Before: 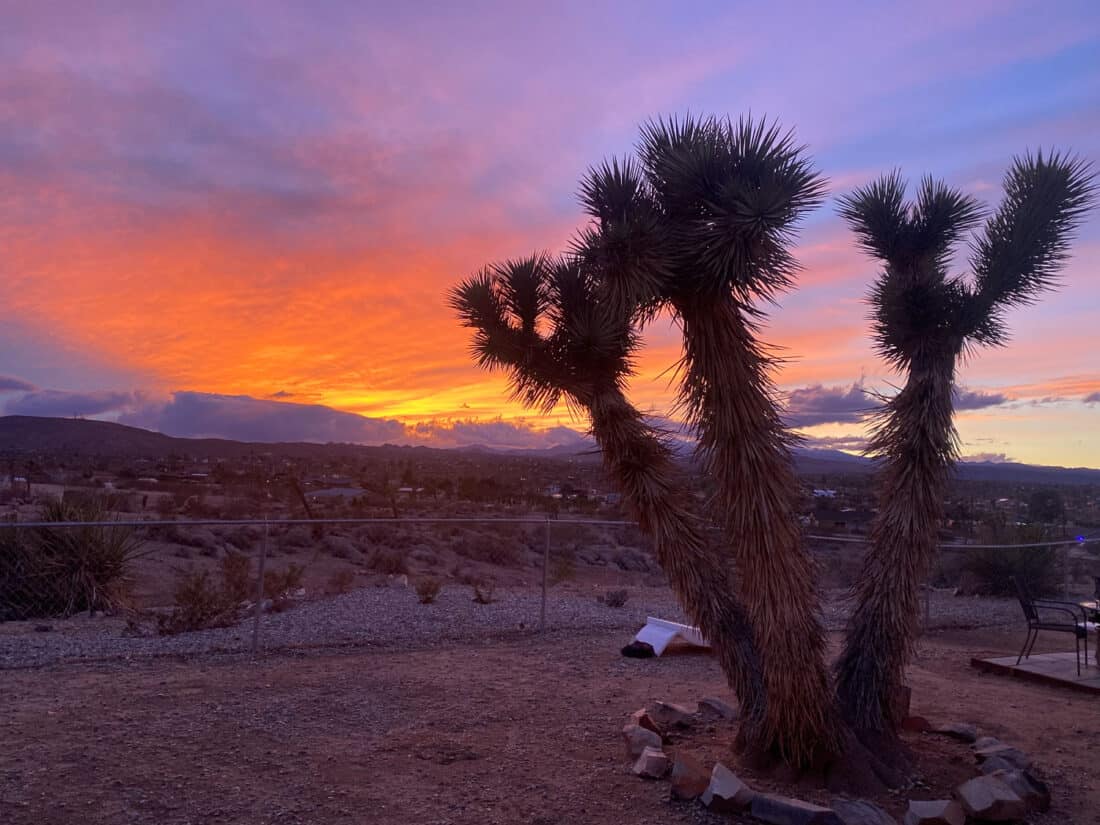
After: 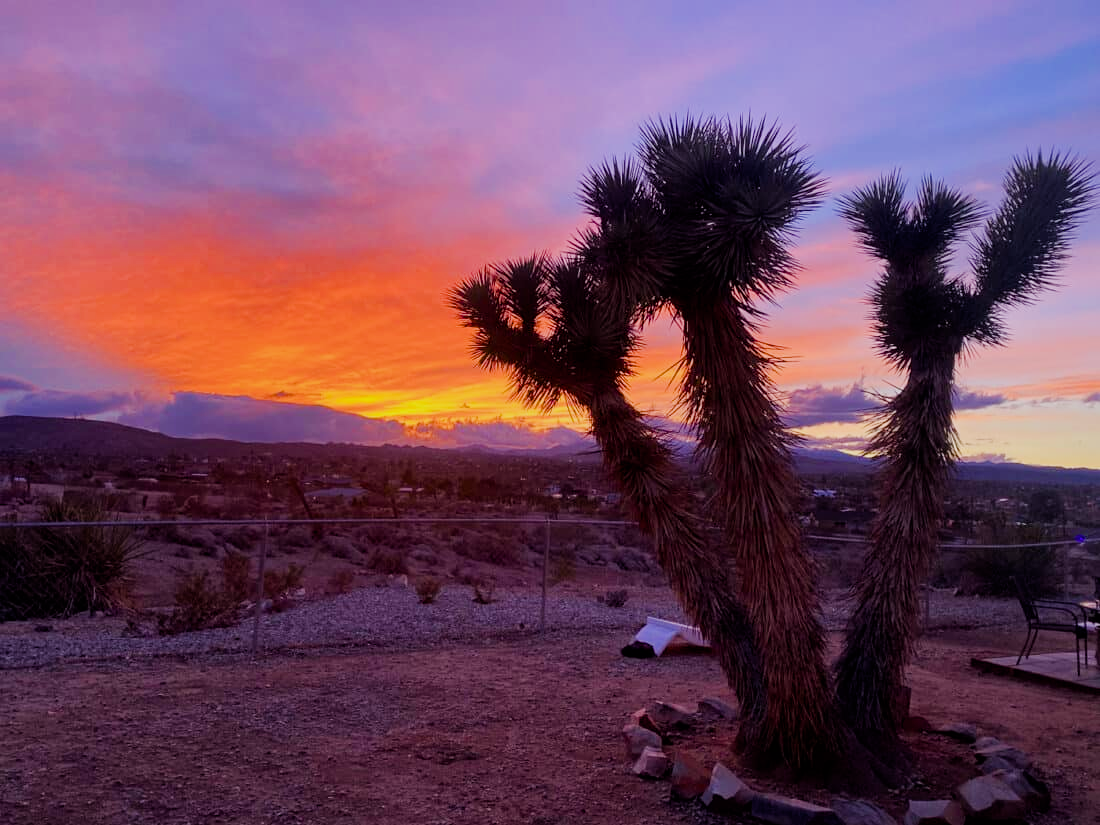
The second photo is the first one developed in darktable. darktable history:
color balance rgb: power › hue 60.84°, perceptual saturation grading › global saturation 26.791%, perceptual saturation grading › highlights -28.471%, perceptual saturation grading › mid-tones 15.468%, perceptual saturation grading › shadows 34.415%, perceptual brilliance grading › highlights 11.746%, global vibrance 20%
filmic rgb: black relative exposure -7.65 EV, white relative exposure 4.56 EV, threshold 5.99 EV, hardness 3.61, enable highlight reconstruction true
